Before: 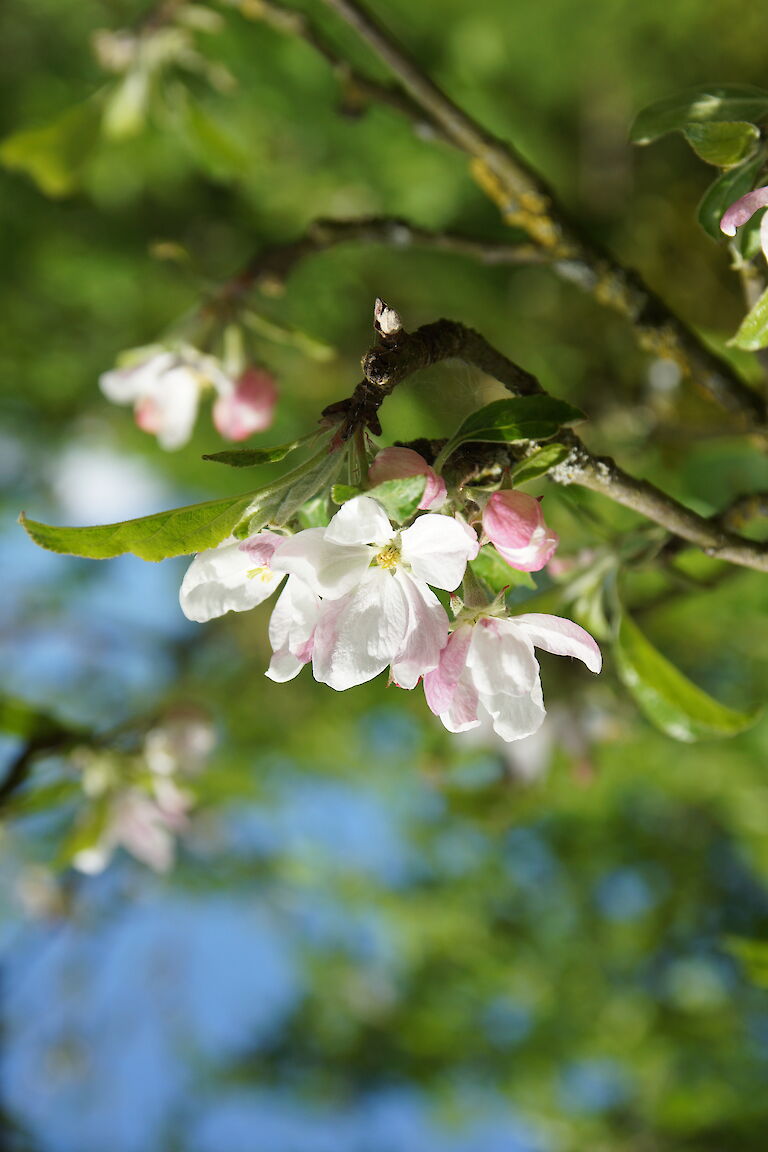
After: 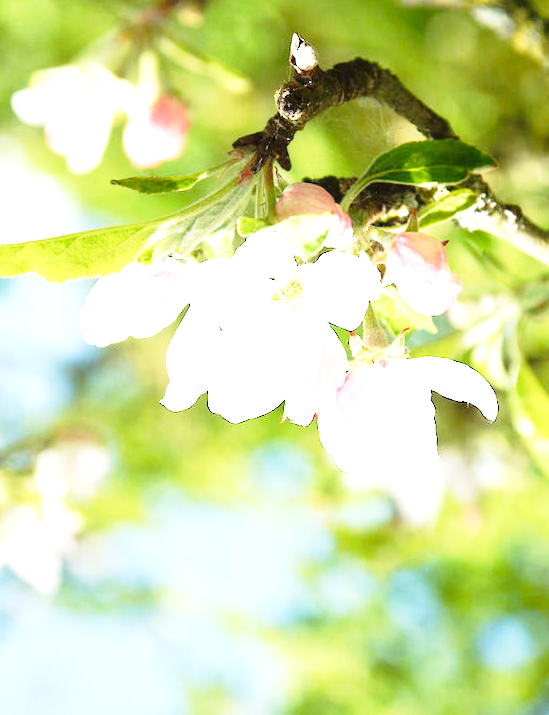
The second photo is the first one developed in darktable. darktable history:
exposure: black level correction 0, exposure 1.625 EV, compensate exposure bias true, compensate highlight preservation false
base curve: curves: ch0 [(0, 0) (0.028, 0.03) (0.121, 0.232) (0.46, 0.748) (0.859, 0.968) (1, 1)], preserve colors none
crop and rotate: angle -3.37°, left 9.79%, top 20.73%, right 12.42%, bottom 11.82%
